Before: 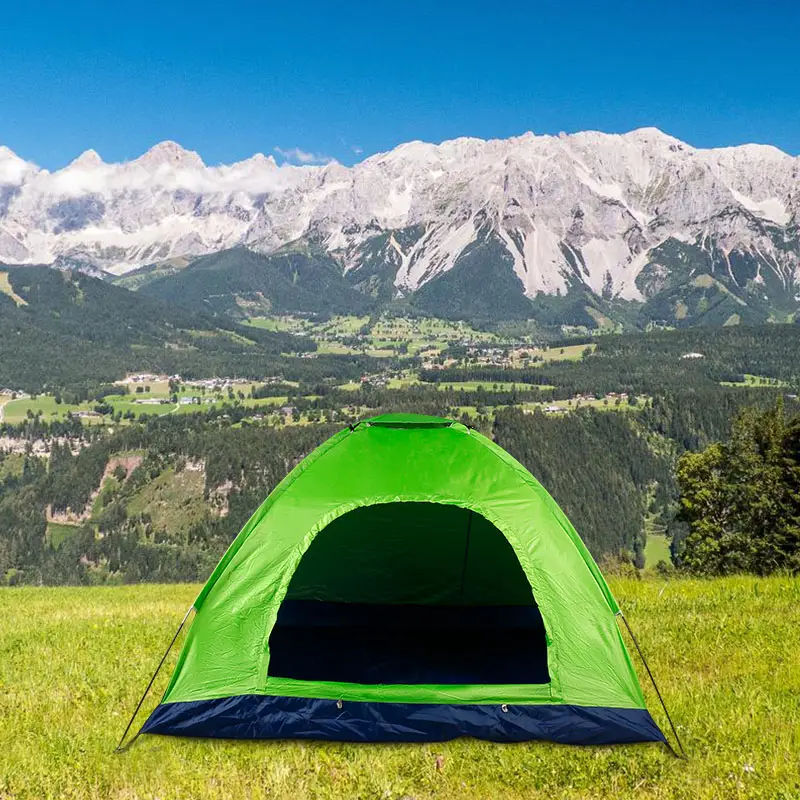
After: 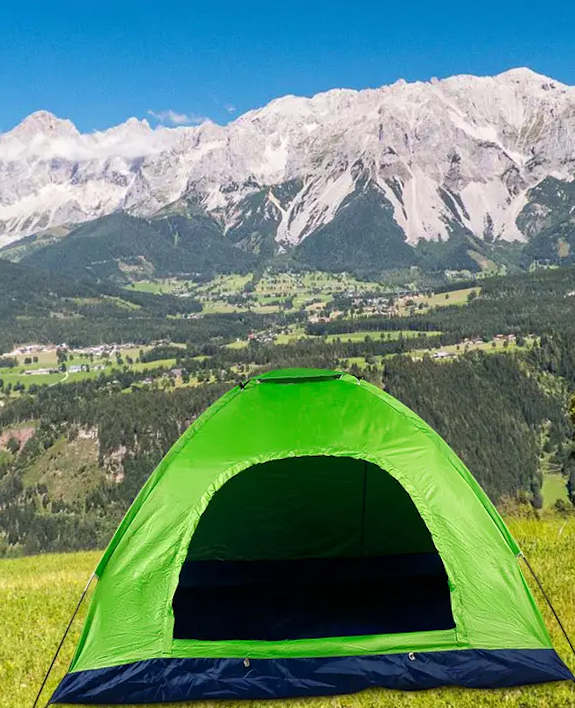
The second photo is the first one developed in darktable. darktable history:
rotate and perspective: rotation -3.52°, crop left 0.036, crop right 0.964, crop top 0.081, crop bottom 0.919
crop: left 13.443%, right 13.31%
rgb levels: preserve colors max RGB
